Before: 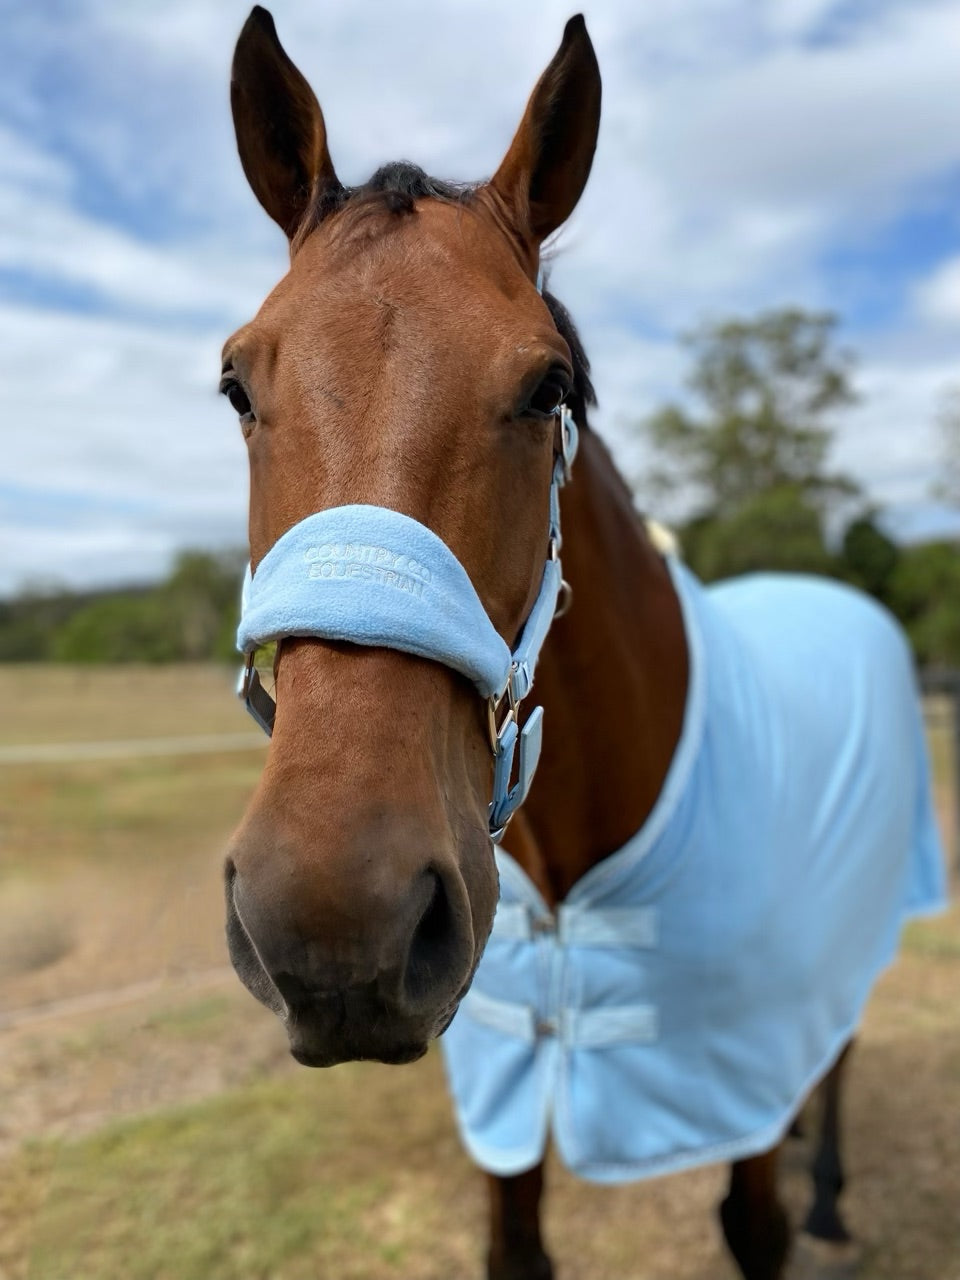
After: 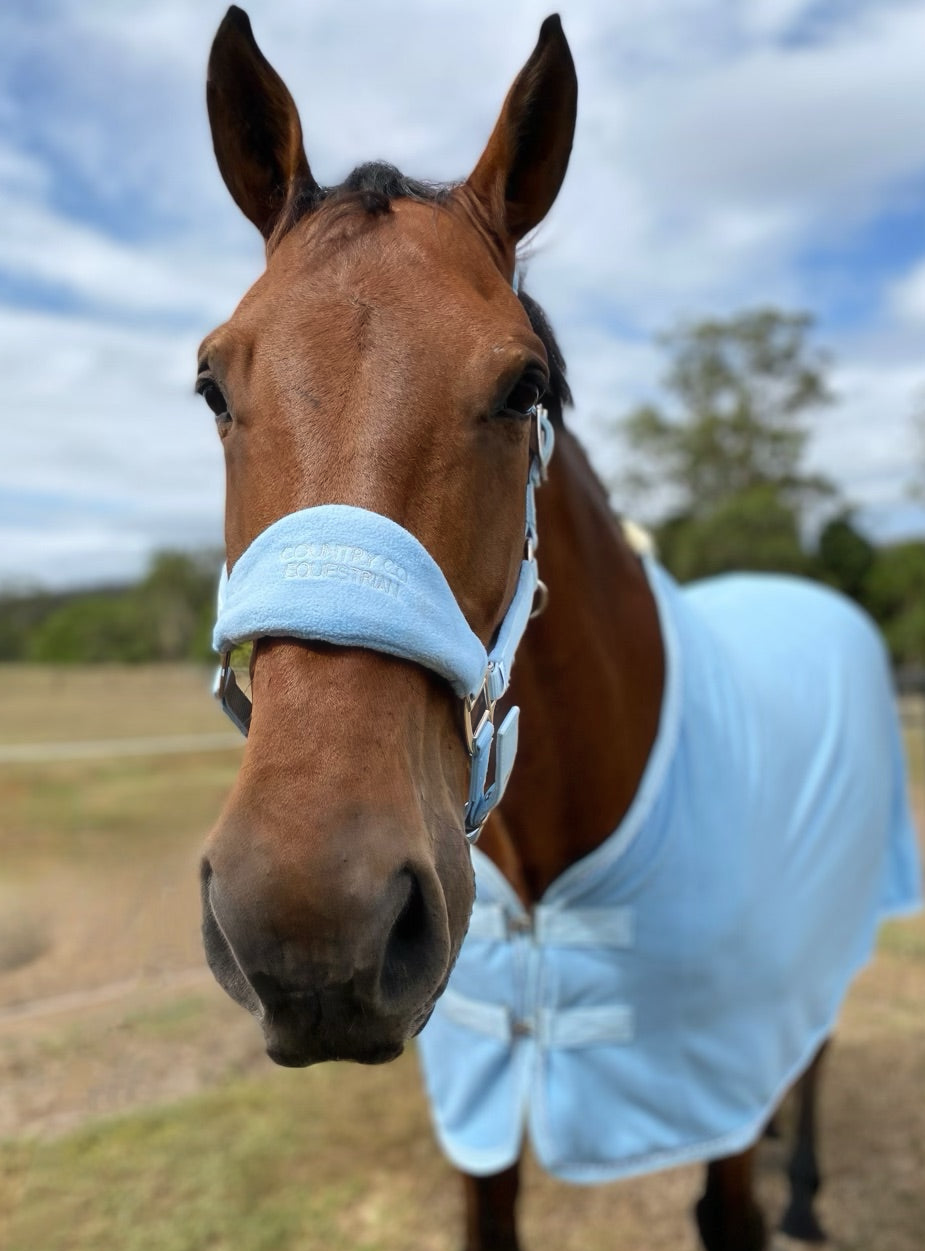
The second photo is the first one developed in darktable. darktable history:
shadows and highlights: shadows 75, highlights -25, soften with gaussian
haze removal: strength -0.09, adaptive false
crop and rotate: left 2.536%, right 1.107%, bottom 2.246%
